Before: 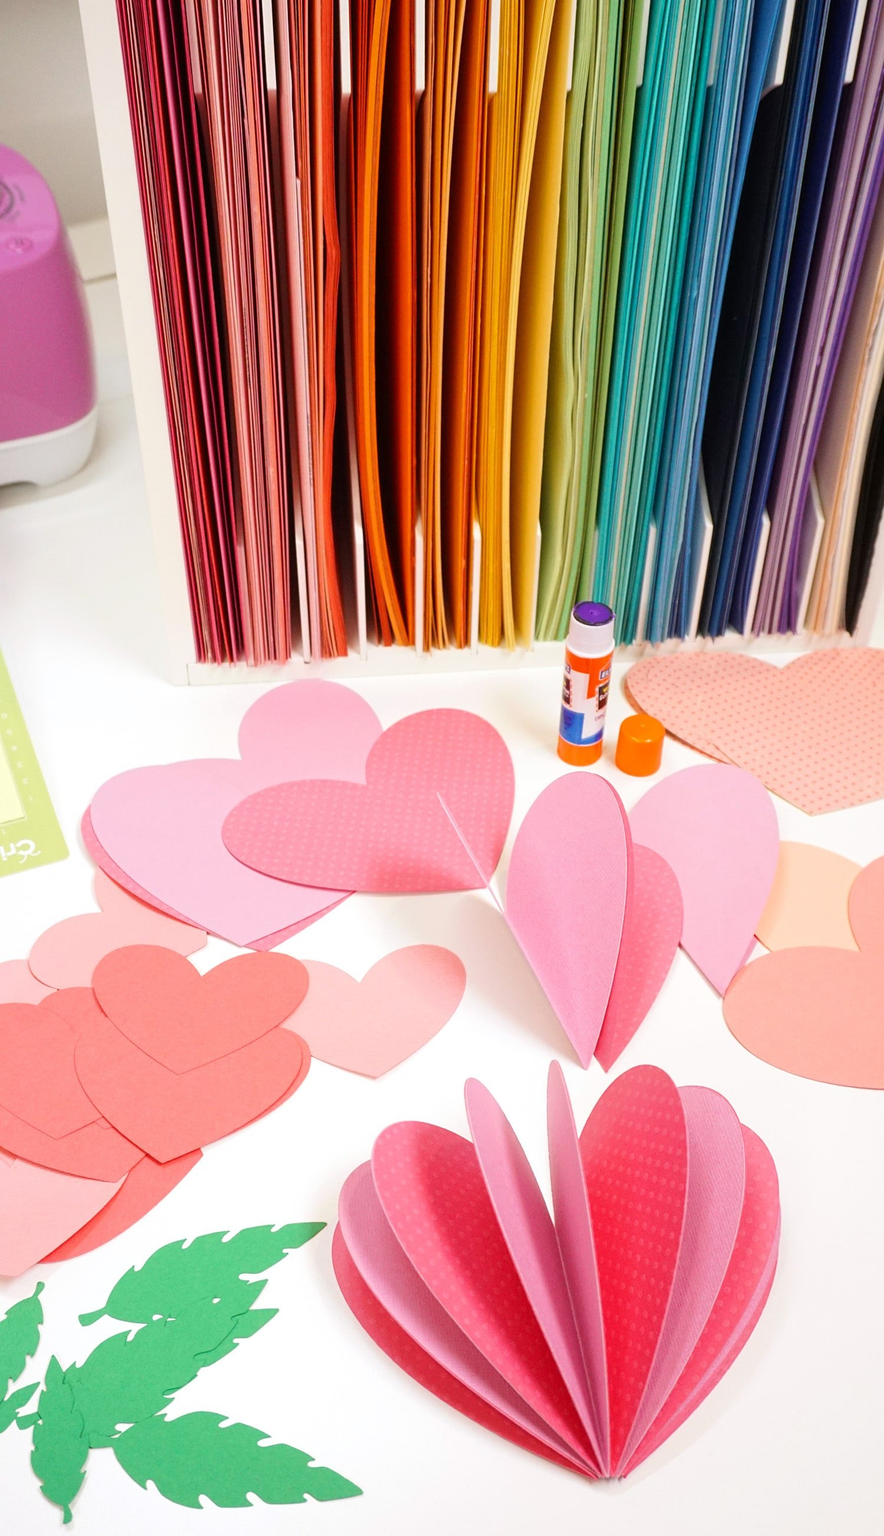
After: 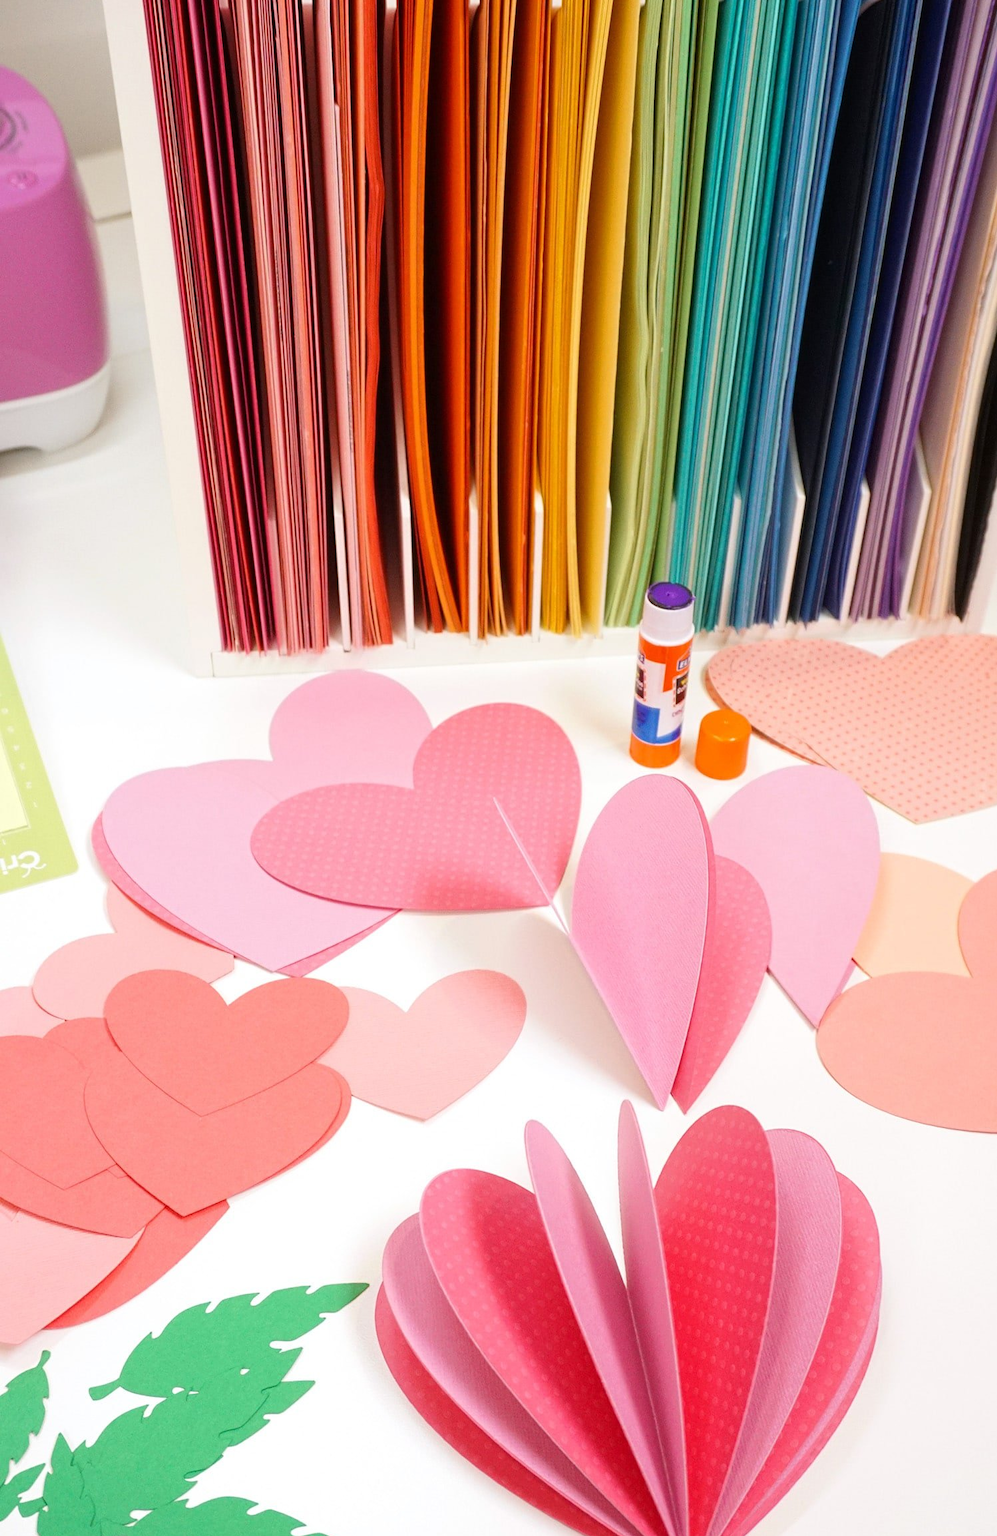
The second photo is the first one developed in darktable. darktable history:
crop and rotate: top 5.608%, bottom 5.803%
